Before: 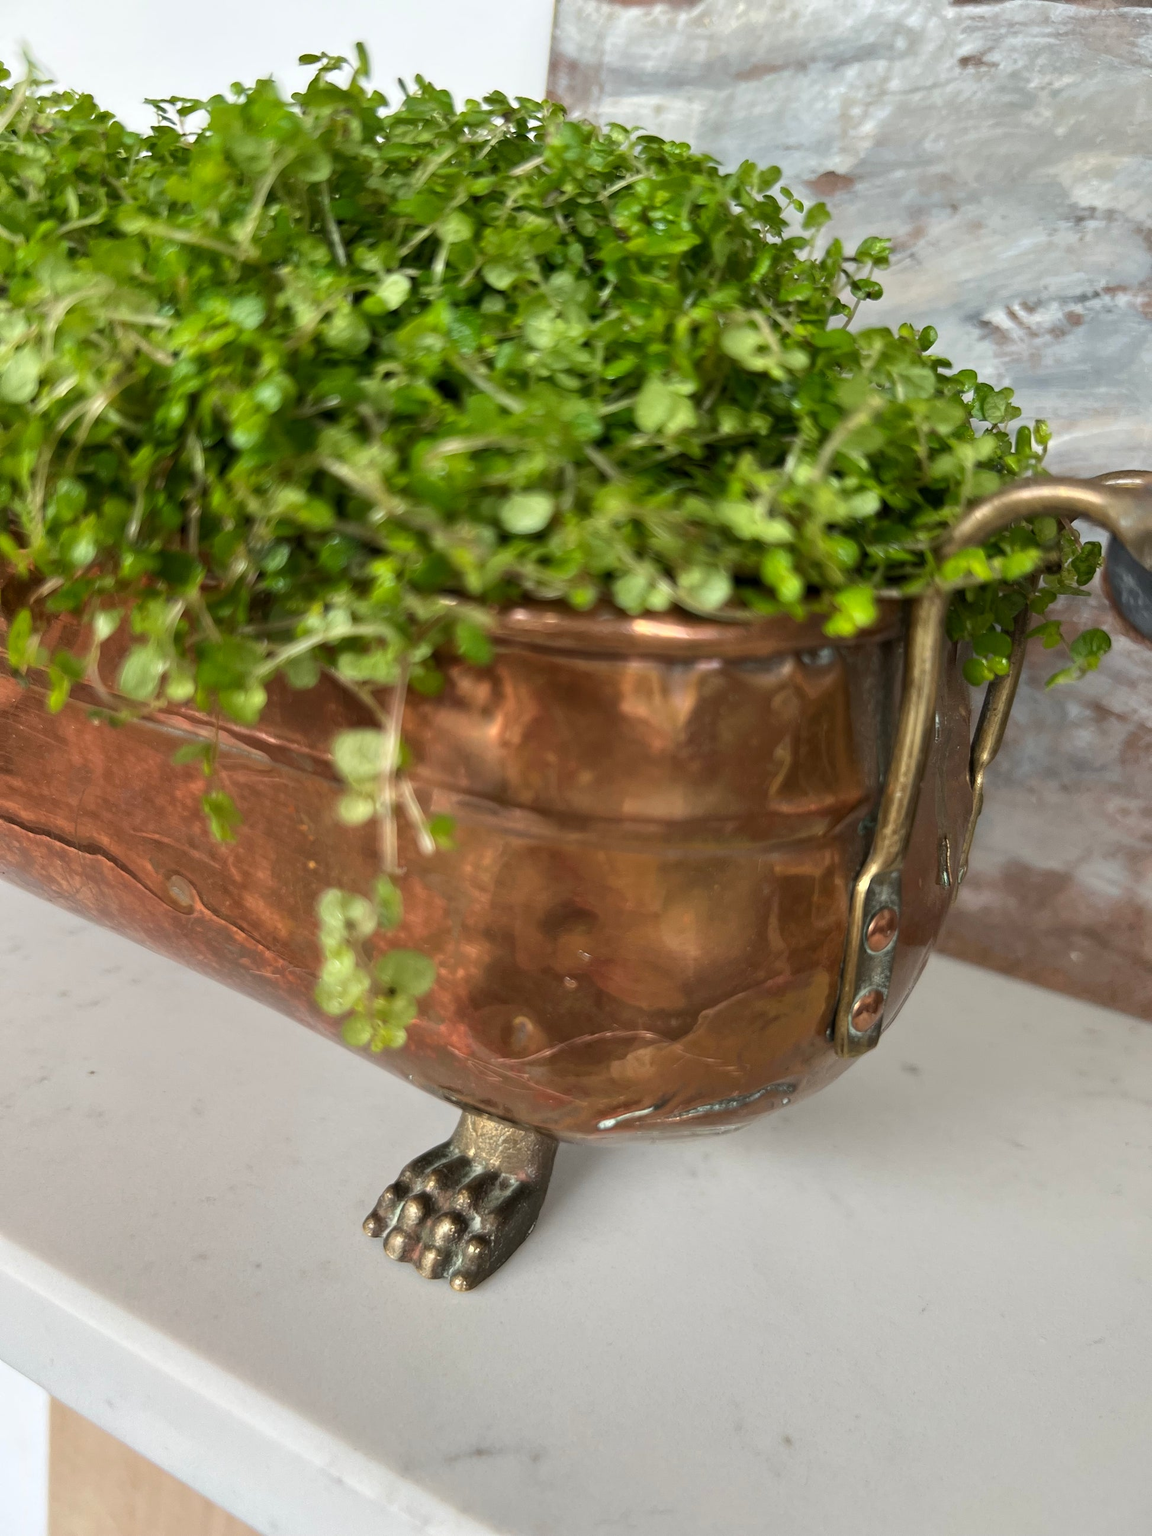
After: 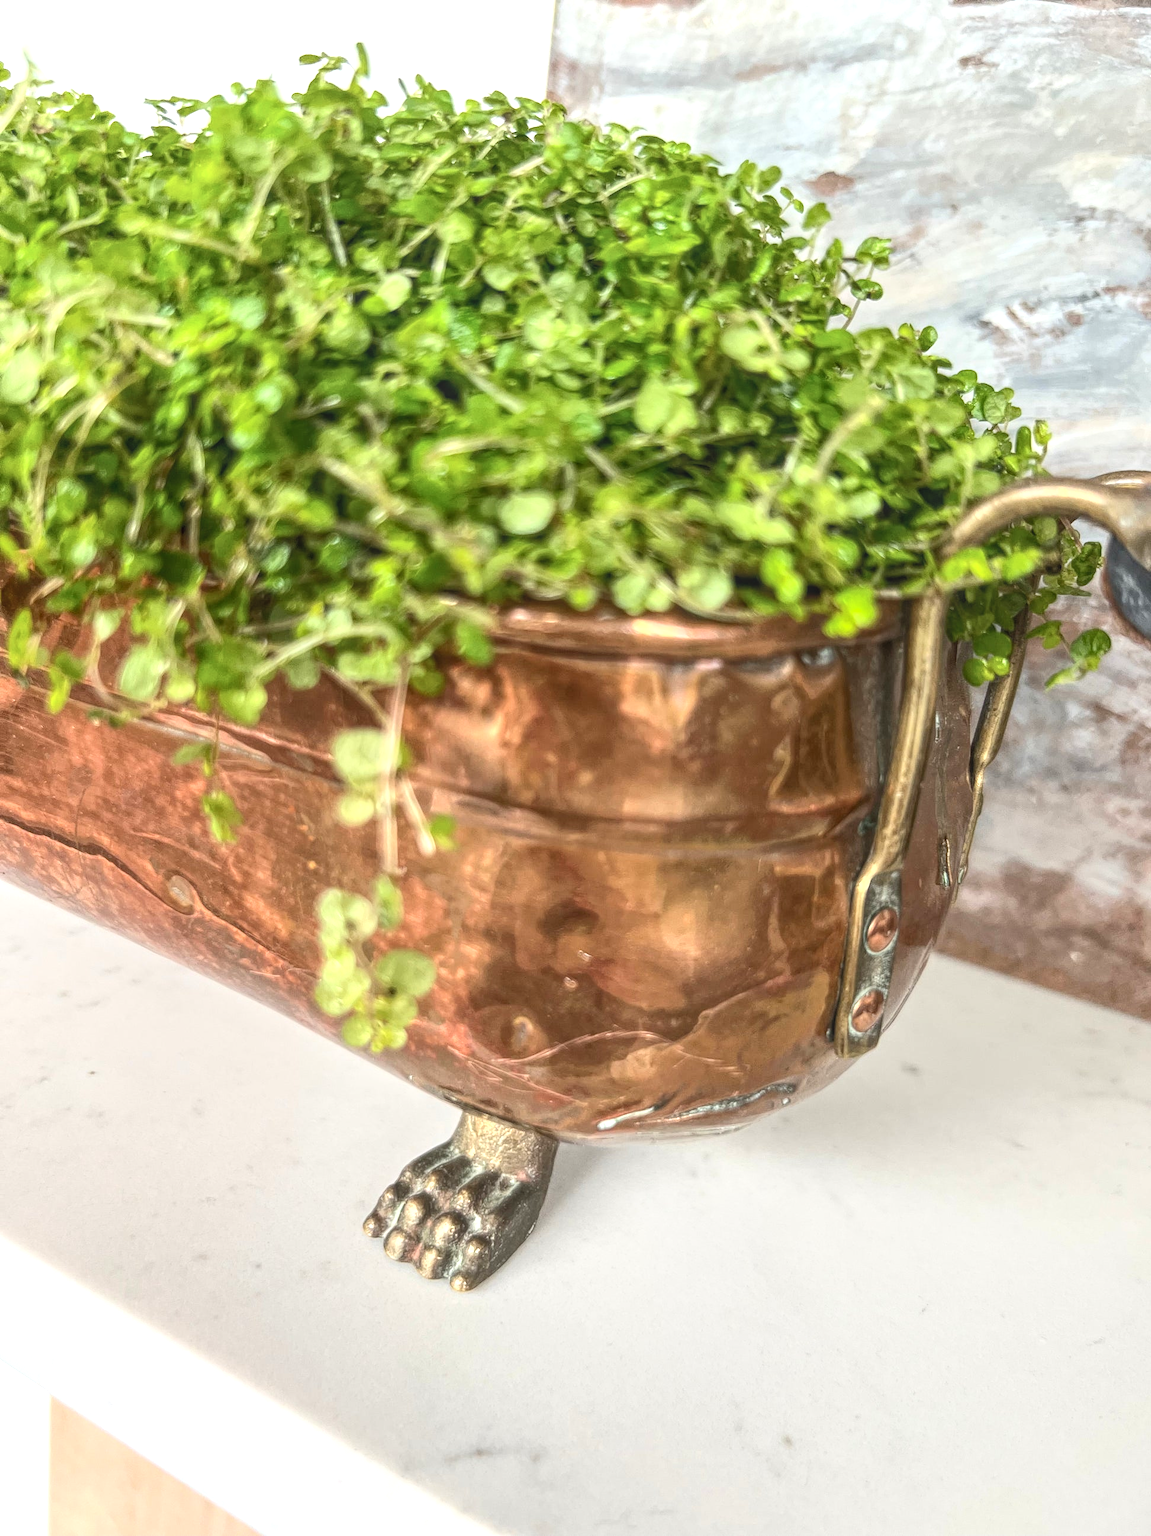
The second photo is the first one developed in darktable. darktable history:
contrast brightness saturation: contrast 0.239, brightness 0.086
exposure: exposure 0.565 EV, compensate highlight preservation false
local contrast: highlights 66%, shadows 33%, detail 166%, midtone range 0.2
